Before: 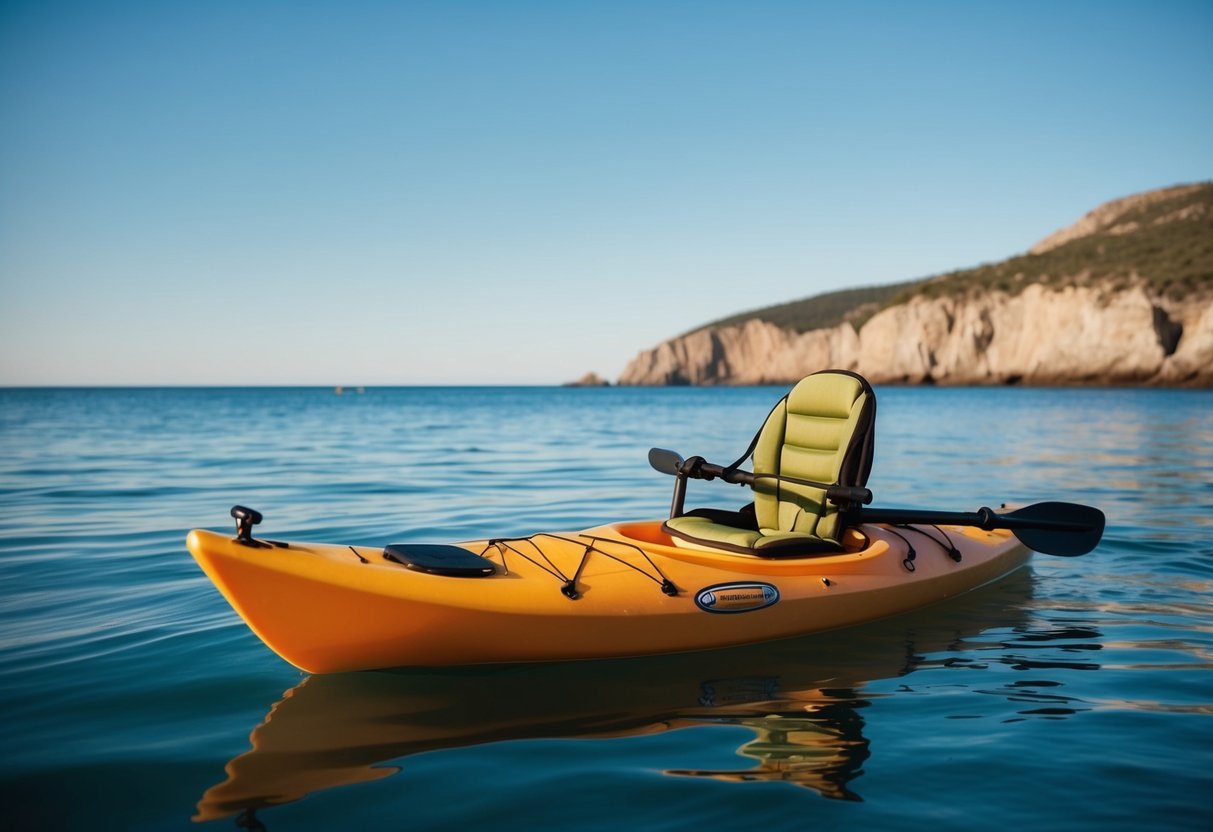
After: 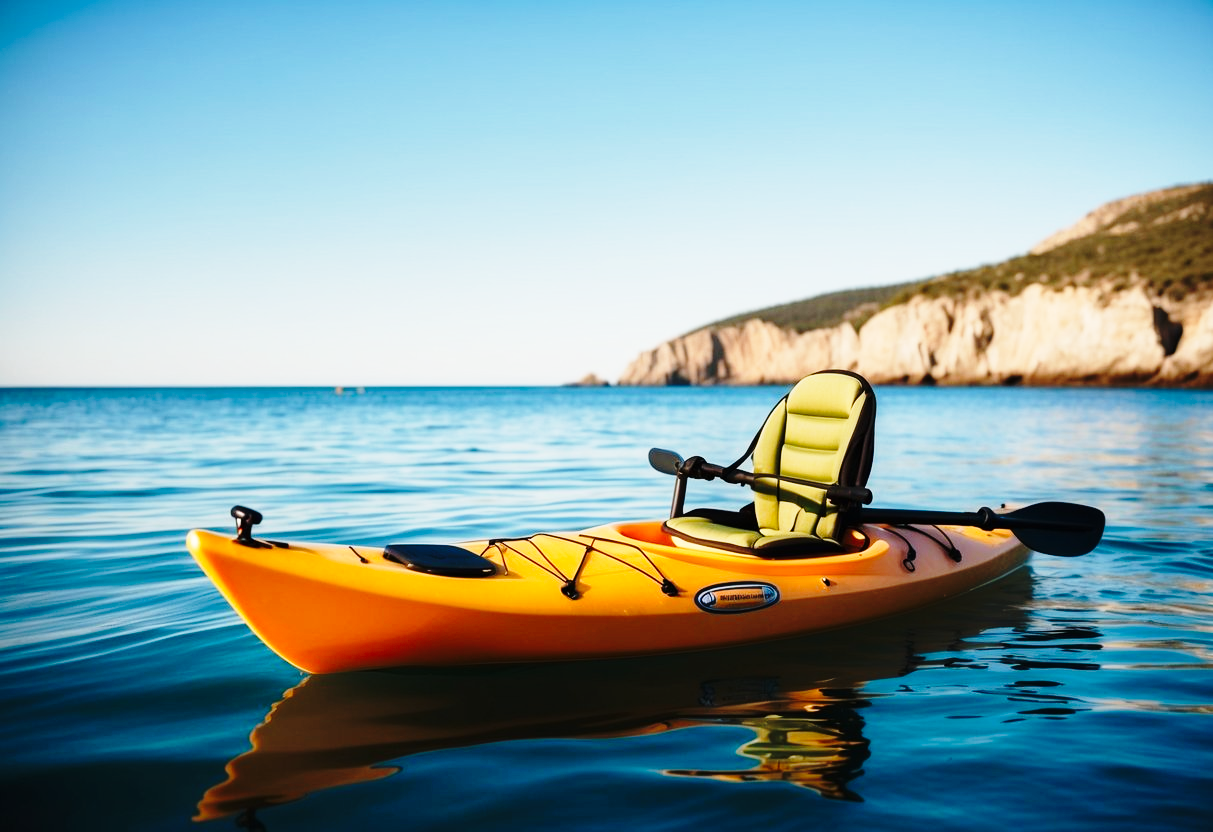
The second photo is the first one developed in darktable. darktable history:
base curve: curves: ch0 [(0, 0) (0.04, 0.03) (0.133, 0.232) (0.448, 0.748) (0.843, 0.968) (1, 1)], preserve colors none
local contrast: mode bilateral grid, contrast 19, coarseness 51, detail 103%, midtone range 0.2
